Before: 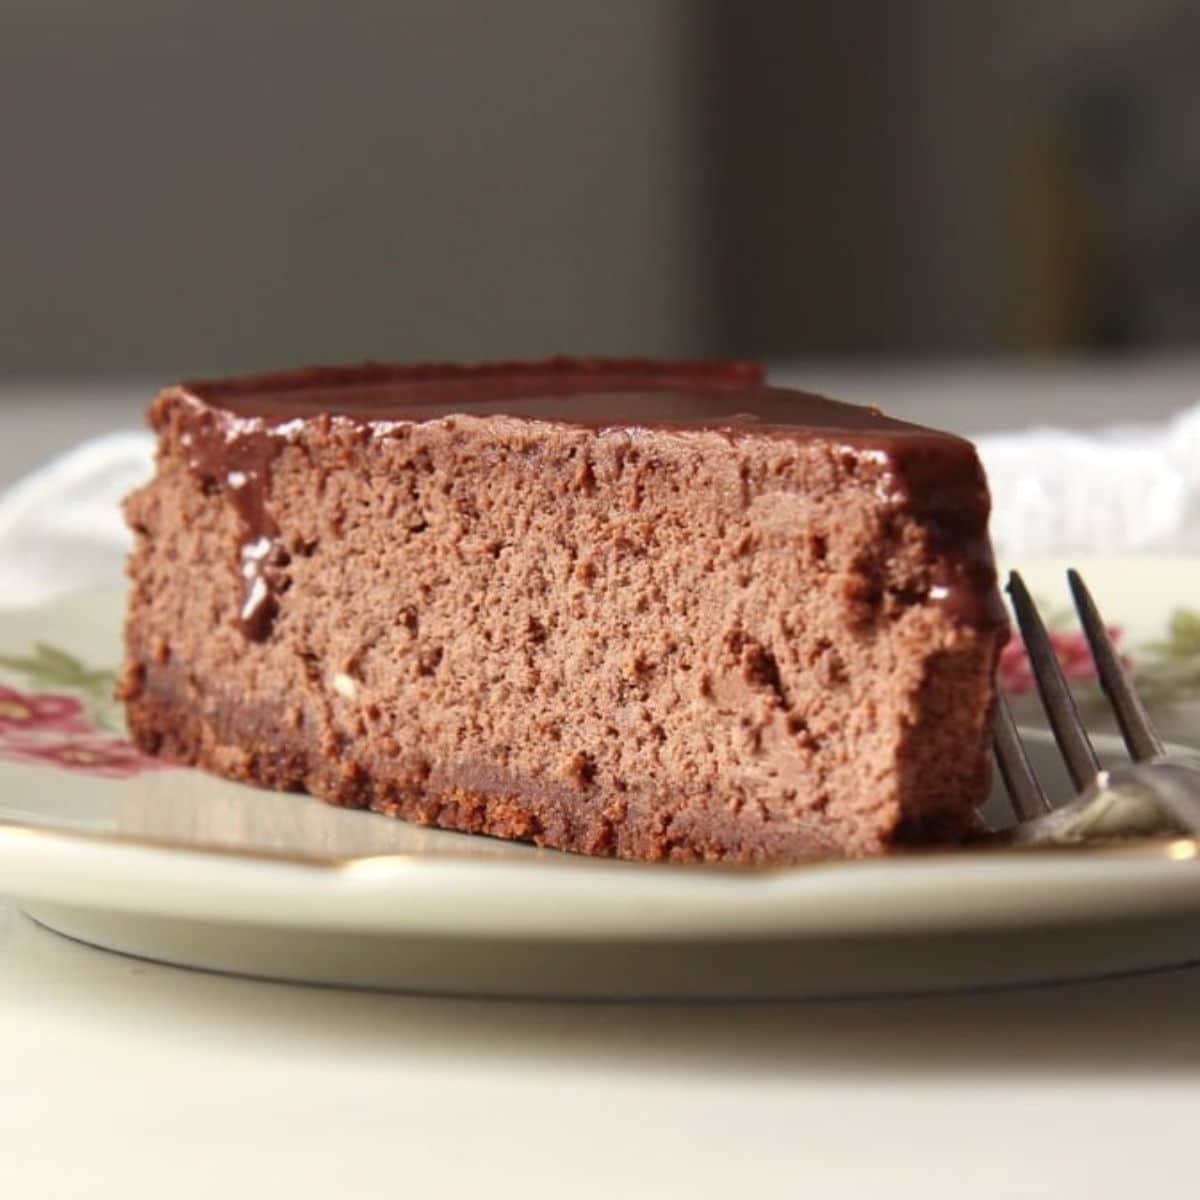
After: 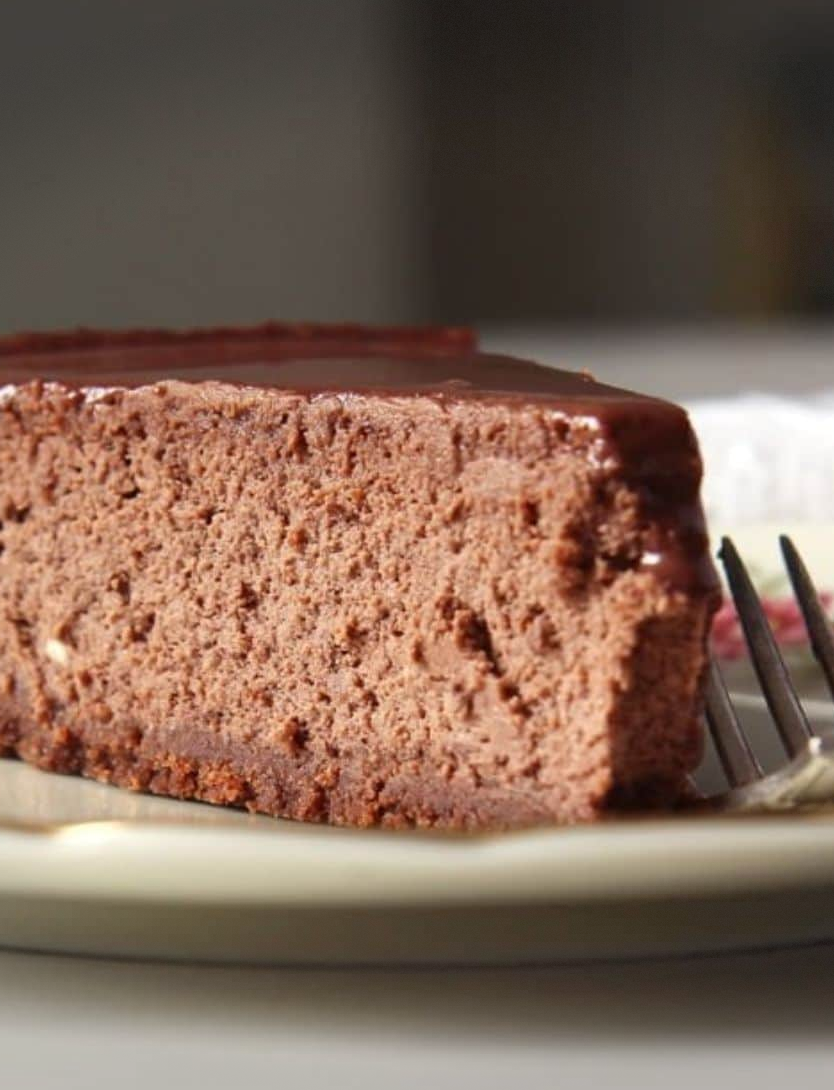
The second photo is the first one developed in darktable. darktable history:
base curve: curves: ch0 [(0, 0) (0.297, 0.298) (1, 1)], preserve colors none
vignetting: fall-off start 100%, brightness -0.406, saturation -0.3, width/height ratio 1.324, dithering 8-bit output, unbound false
crop and rotate: left 24.034%, top 2.838%, right 6.406%, bottom 6.299%
